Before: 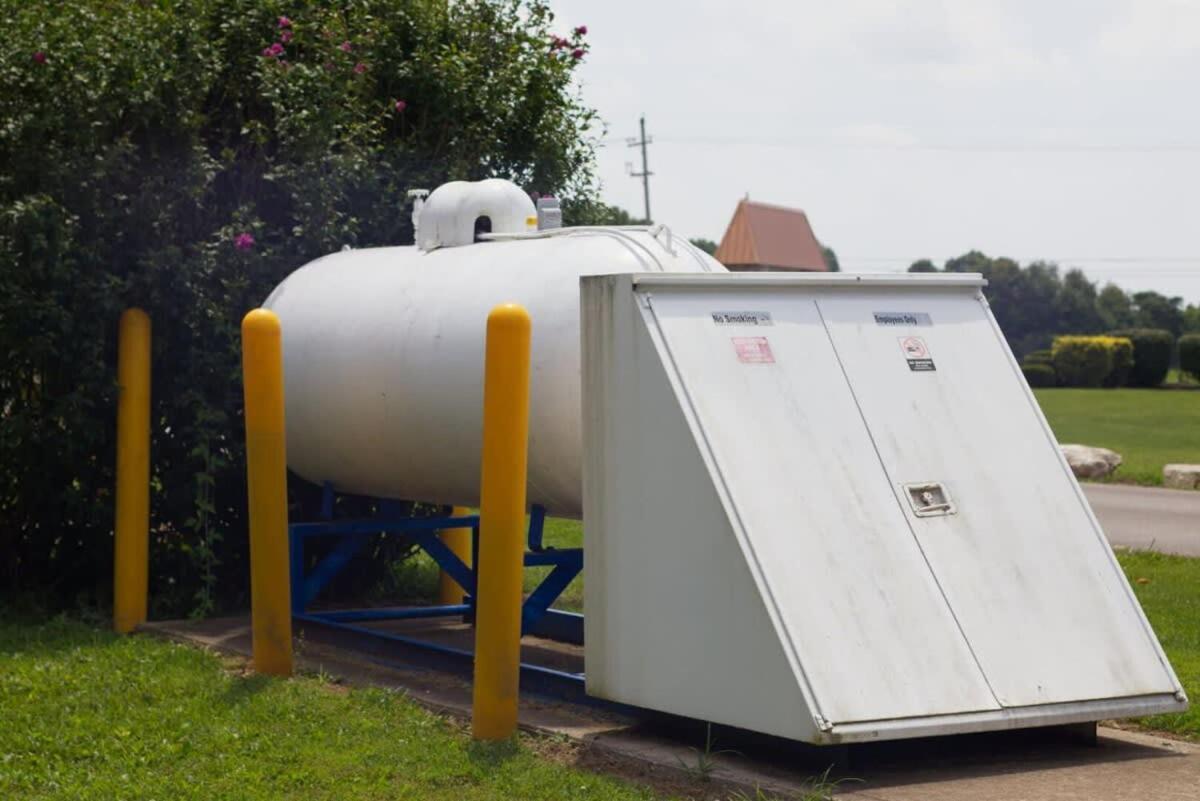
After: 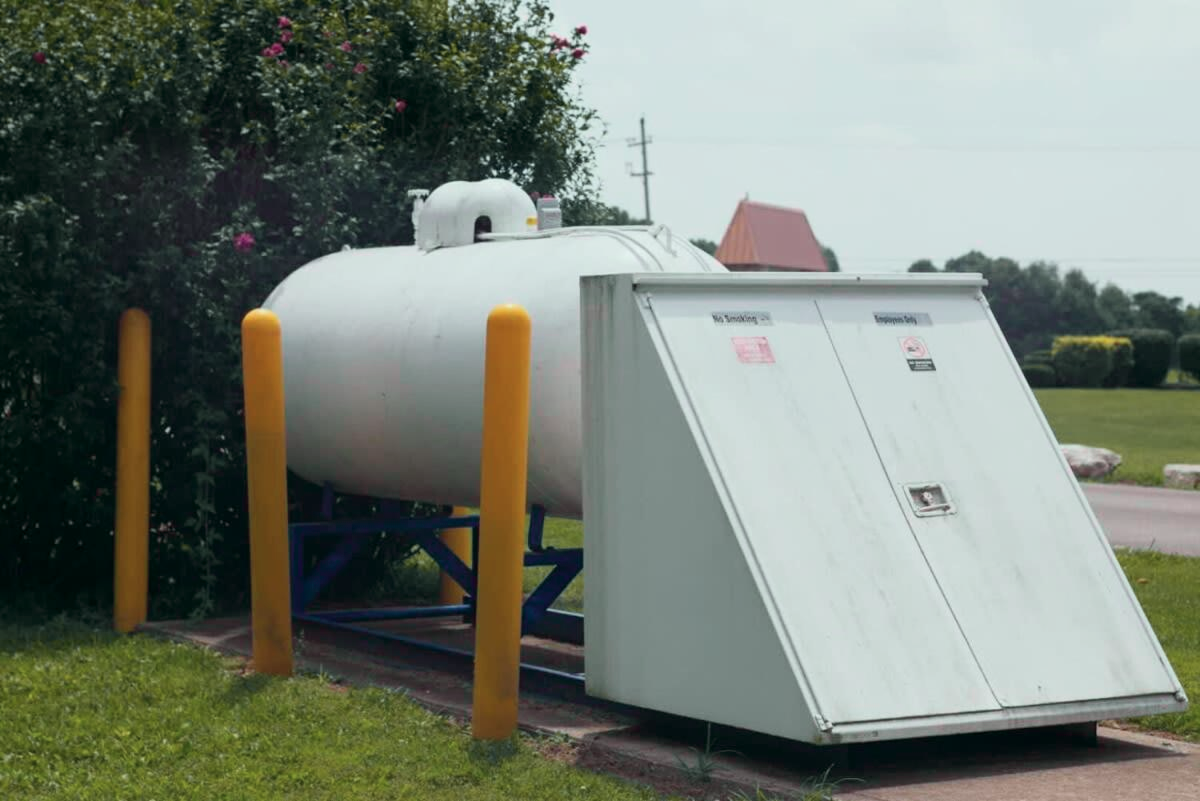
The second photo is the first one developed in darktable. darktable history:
tone curve: curves: ch0 [(0, 0) (0.822, 0.825) (0.994, 0.955)]; ch1 [(0, 0) (0.226, 0.261) (0.383, 0.397) (0.46, 0.46) (0.498, 0.479) (0.524, 0.523) (0.578, 0.575) (1, 1)]; ch2 [(0, 0) (0.438, 0.456) (0.5, 0.498) (0.547, 0.515) (0.597, 0.58) (0.629, 0.603) (1, 1)], color space Lab, independent channels, preserve colors none
